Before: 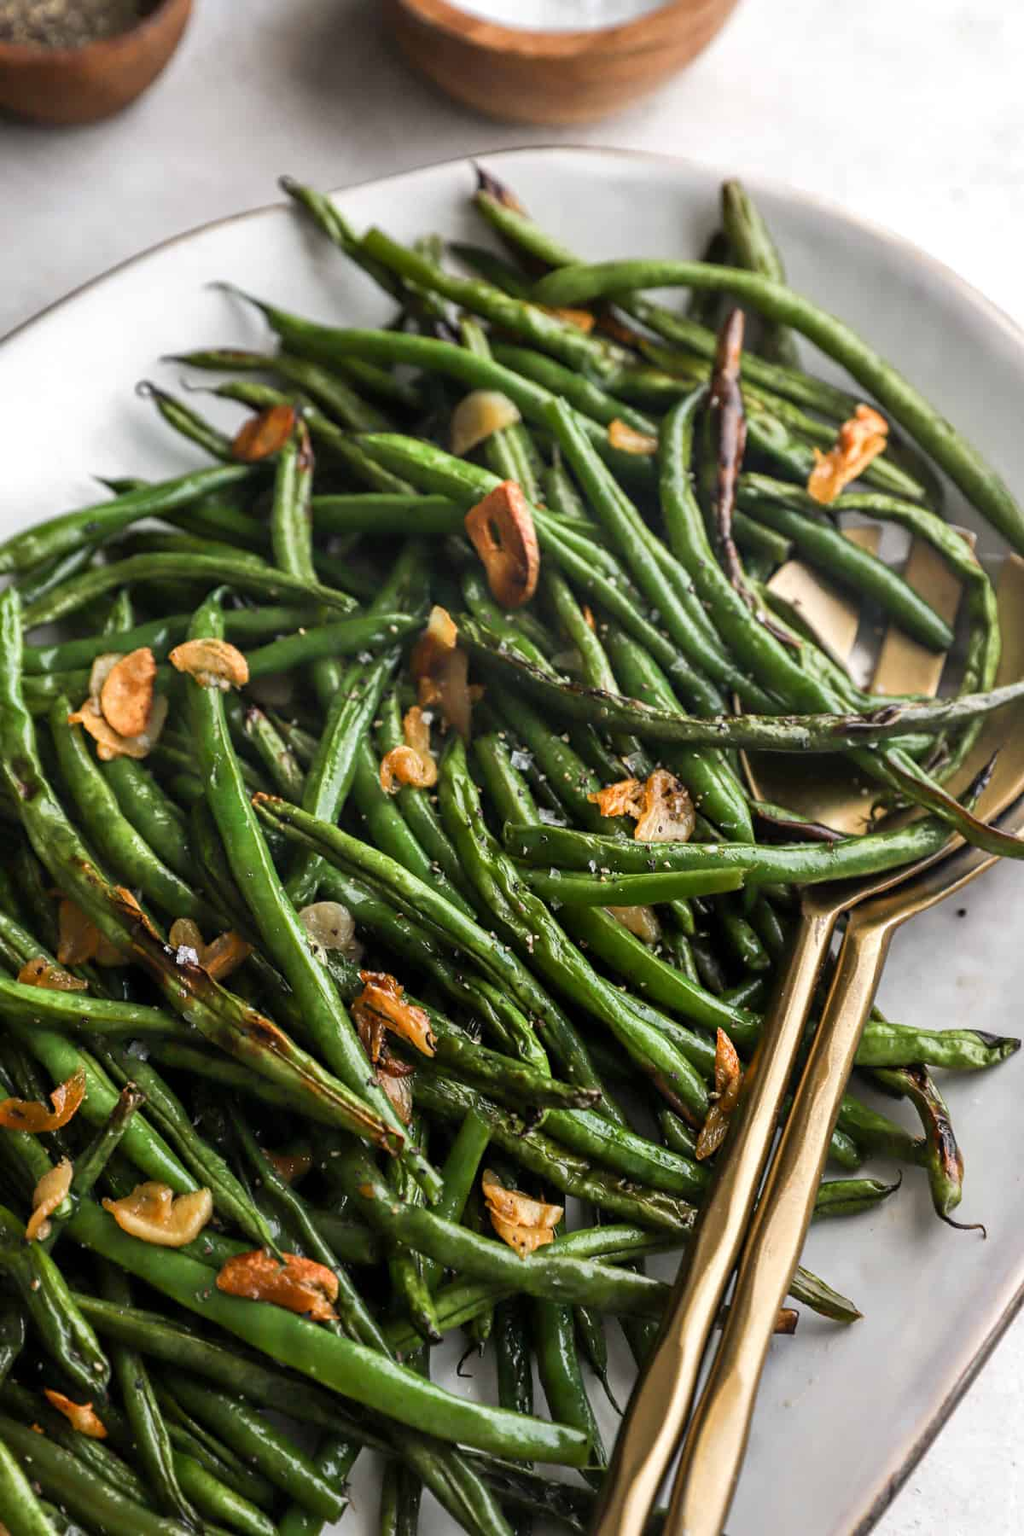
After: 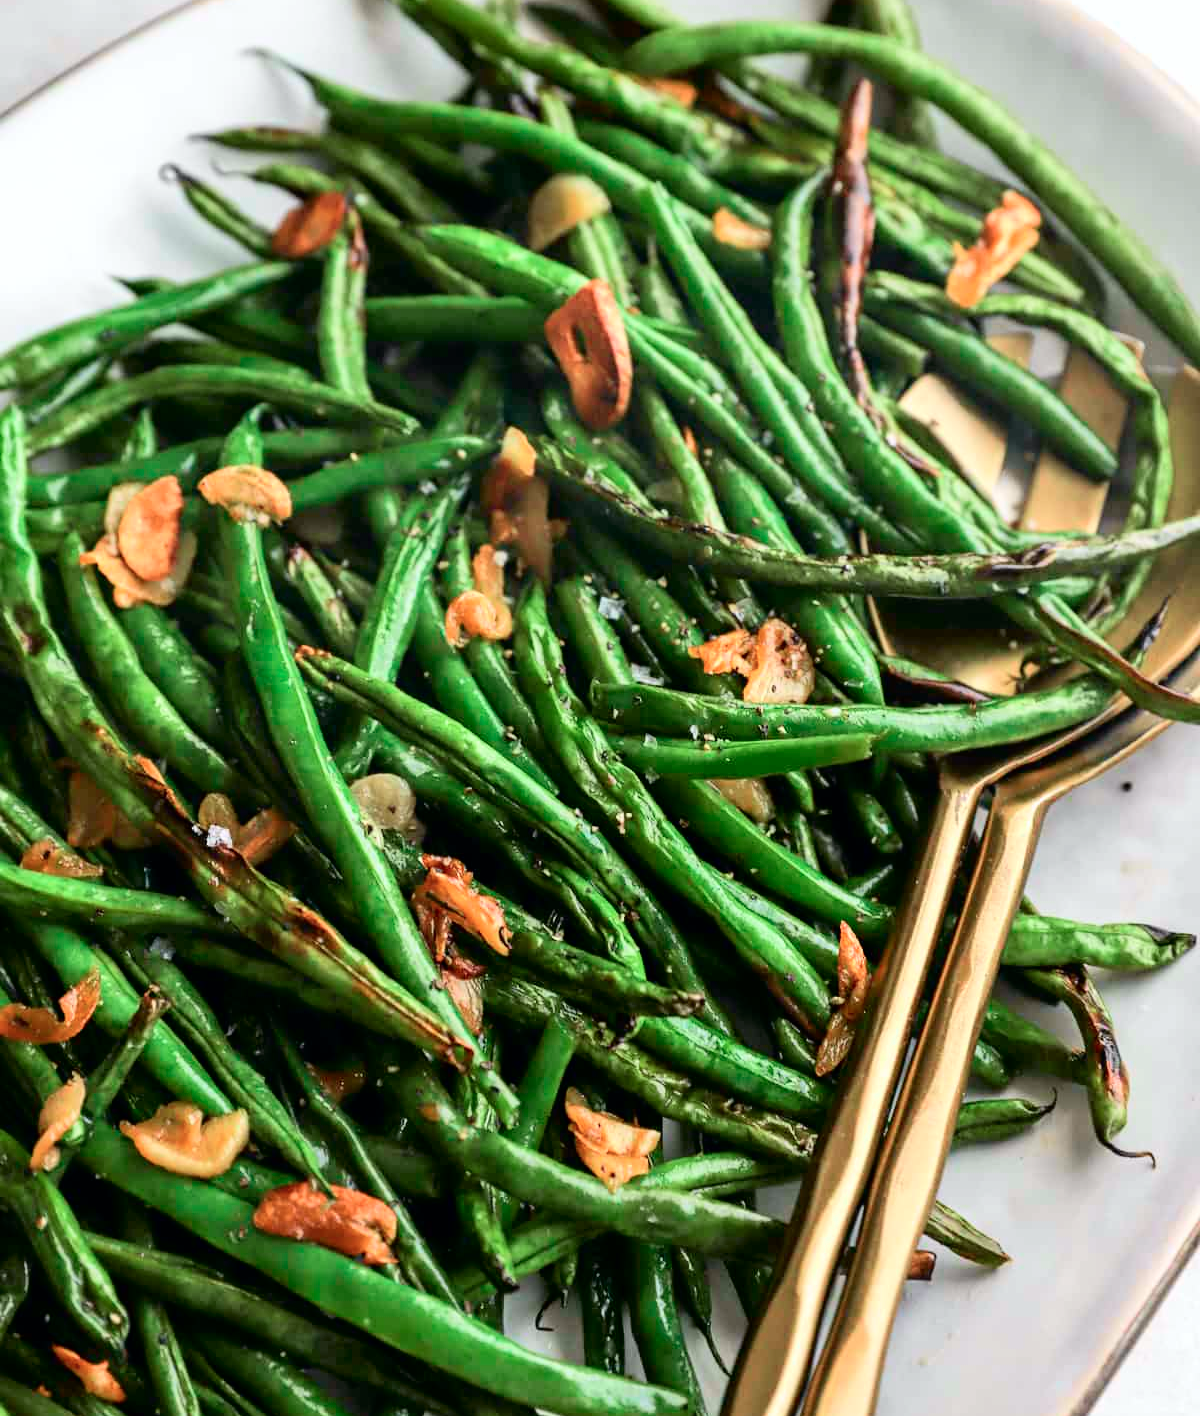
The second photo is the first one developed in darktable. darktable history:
tone curve: curves: ch0 [(0, 0) (0.051, 0.027) (0.096, 0.071) (0.219, 0.248) (0.428, 0.52) (0.596, 0.713) (0.727, 0.823) (0.859, 0.924) (1, 1)]; ch1 [(0, 0) (0.1, 0.038) (0.318, 0.221) (0.413, 0.325) (0.454, 0.41) (0.493, 0.478) (0.503, 0.501) (0.516, 0.515) (0.548, 0.575) (0.561, 0.596) (0.594, 0.647) (0.666, 0.701) (1, 1)]; ch2 [(0, 0) (0.453, 0.44) (0.479, 0.476) (0.504, 0.5) (0.52, 0.526) (0.557, 0.585) (0.583, 0.608) (0.824, 0.815) (1, 1)], color space Lab, independent channels, preserve colors none
crop and rotate: top 15.774%, bottom 5.506%
